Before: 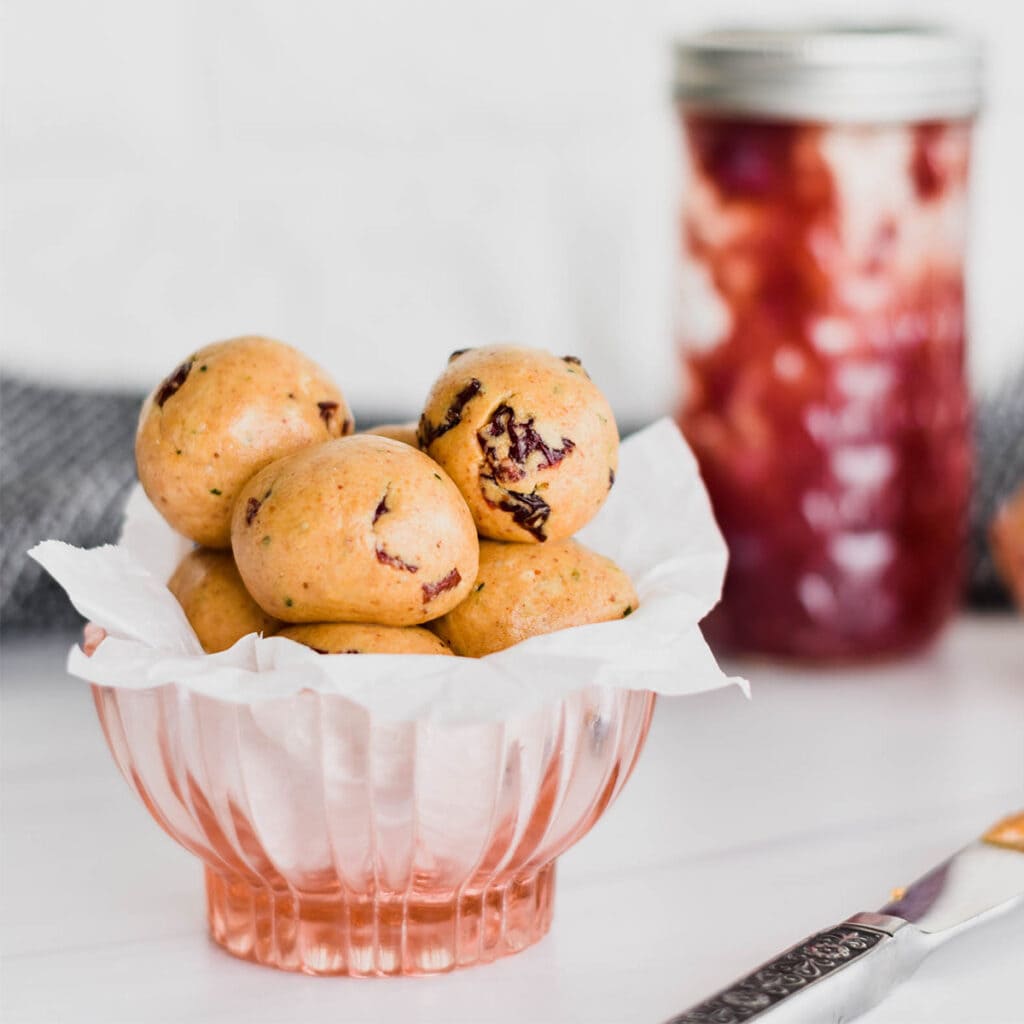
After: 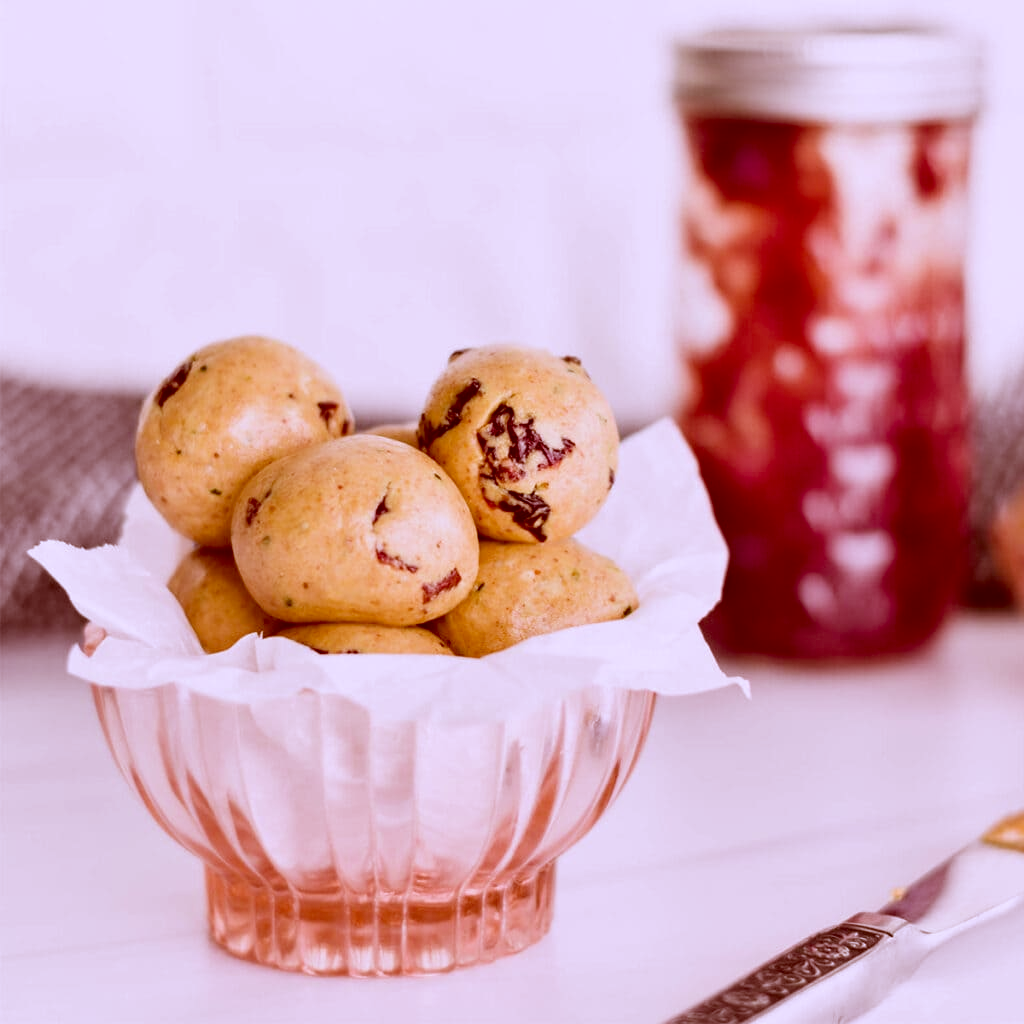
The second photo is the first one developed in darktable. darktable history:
white balance: red 0.871, blue 1.249
color correction: highlights a* 9.03, highlights b* 8.71, shadows a* 40, shadows b* 40, saturation 0.8
tone equalizer: on, module defaults
